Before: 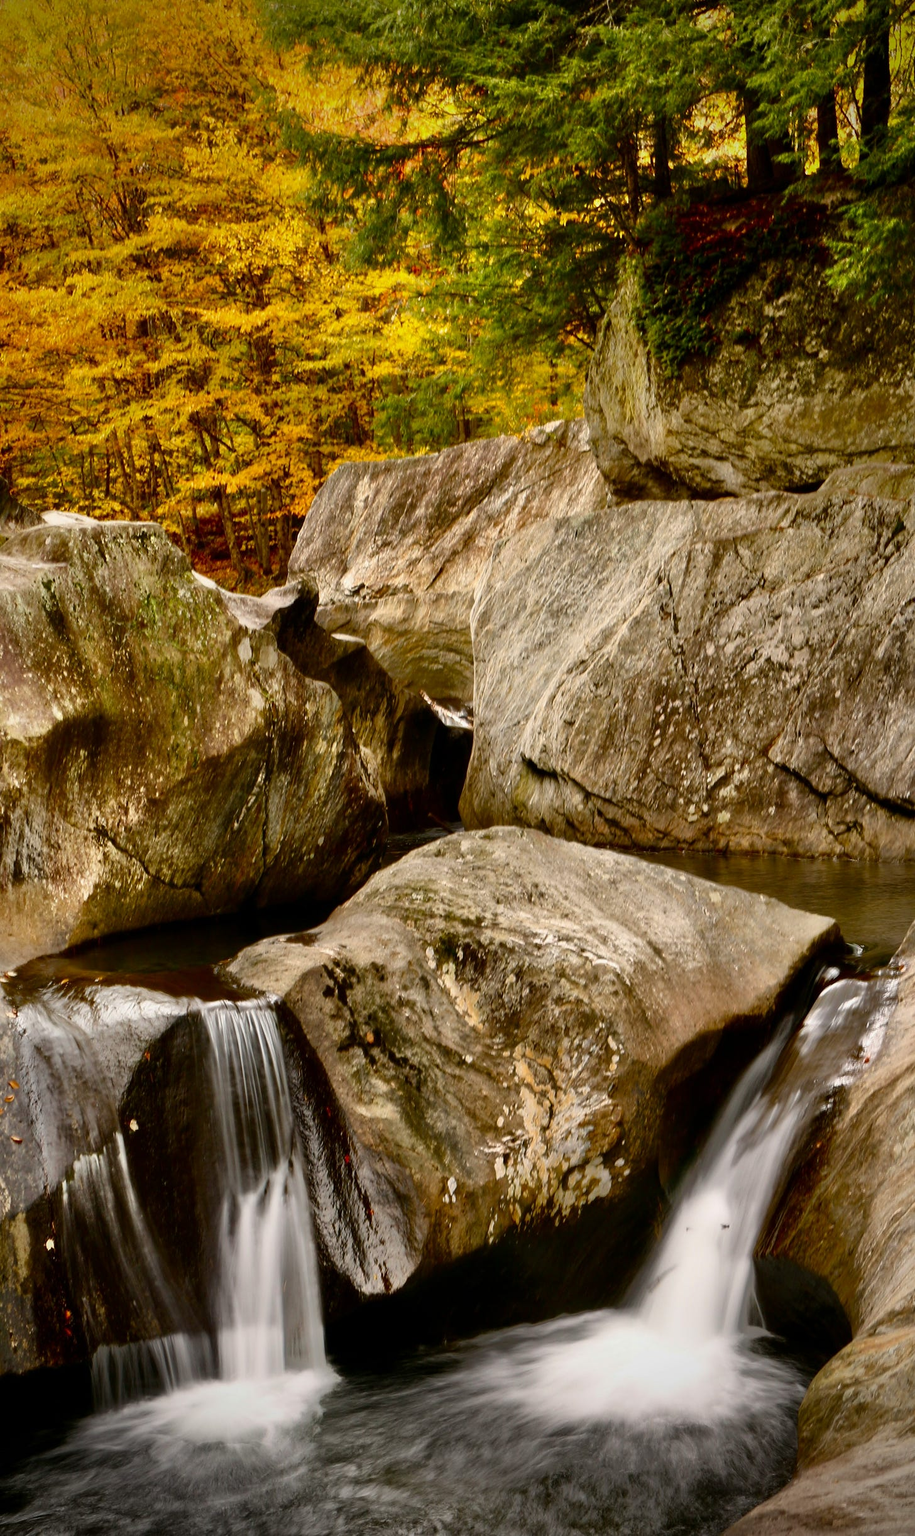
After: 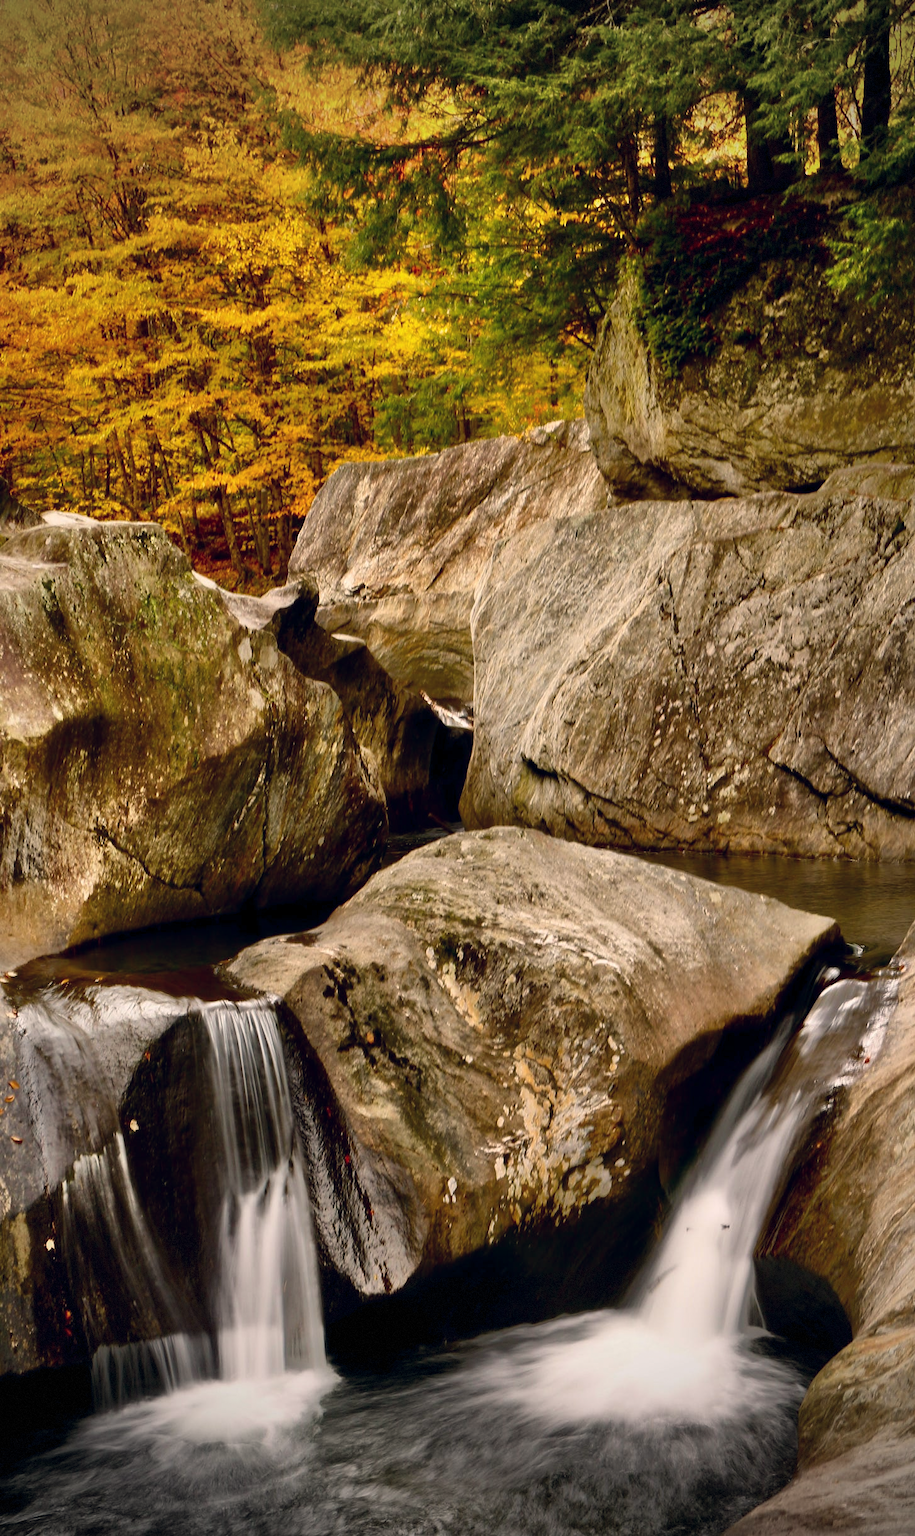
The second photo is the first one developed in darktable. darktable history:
vignetting: fall-off start 85%, fall-off radius 80%, brightness -0.182, saturation -0.3, width/height ratio 1.219, dithering 8-bit output, unbound false
color balance rgb: shadows lift › hue 87.51°, highlights gain › chroma 1.62%, highlights gain › hue 55.1°, global offset › chroma 0.06%, global offset › hue 253.66°, linear chroma grading › global chroma 0.5%
